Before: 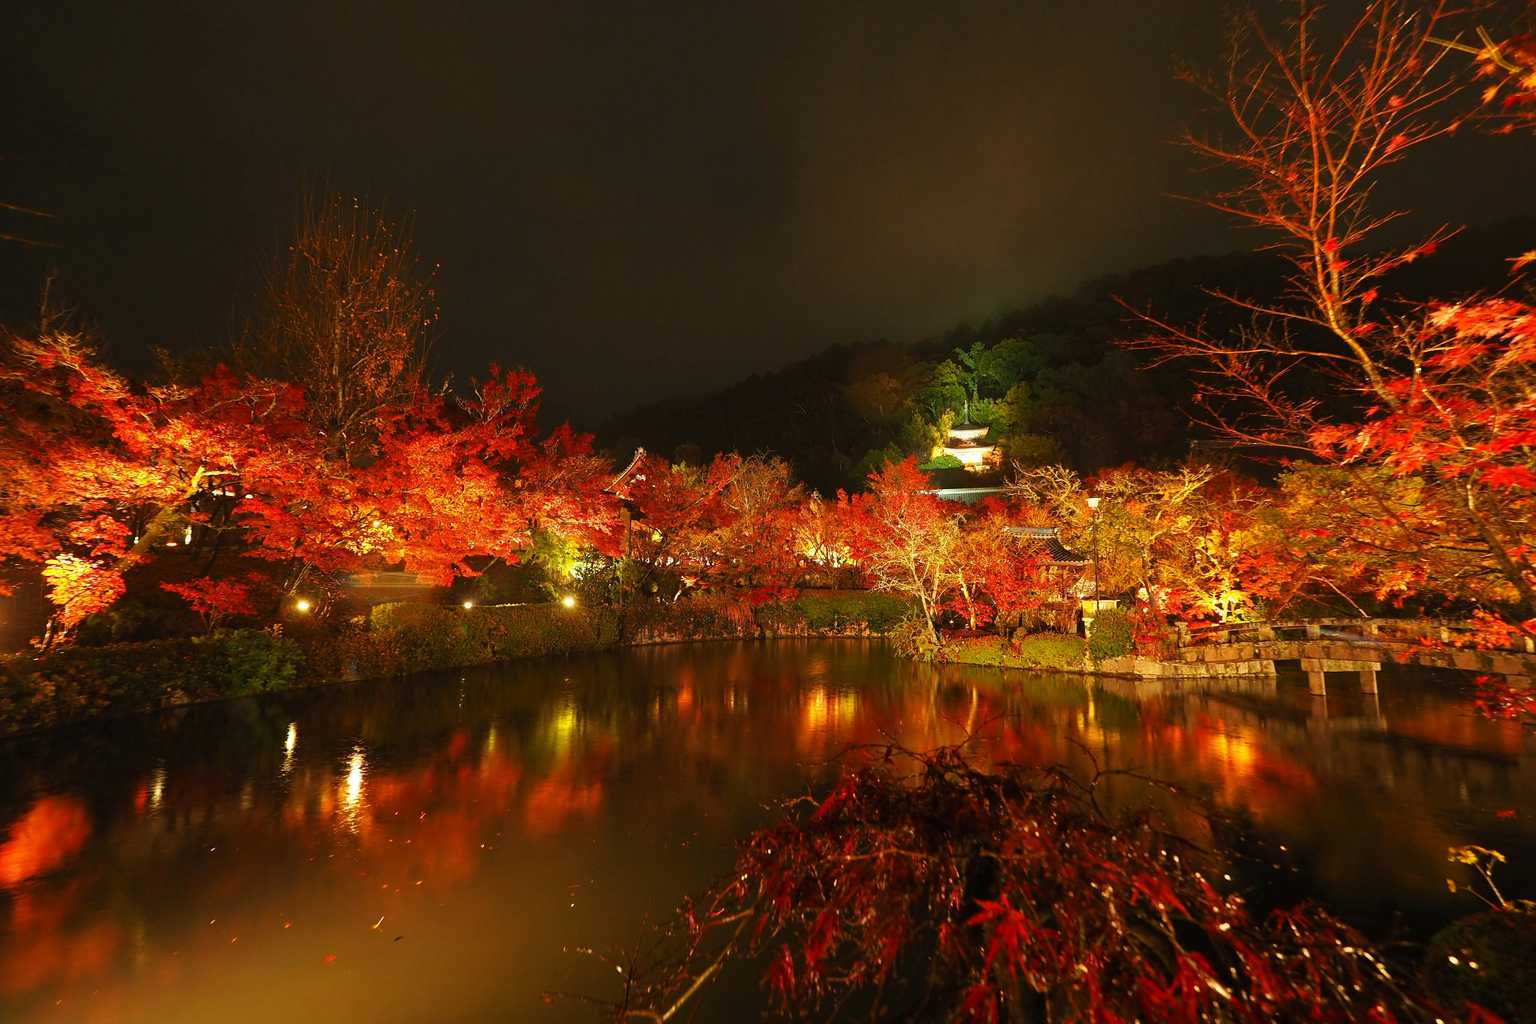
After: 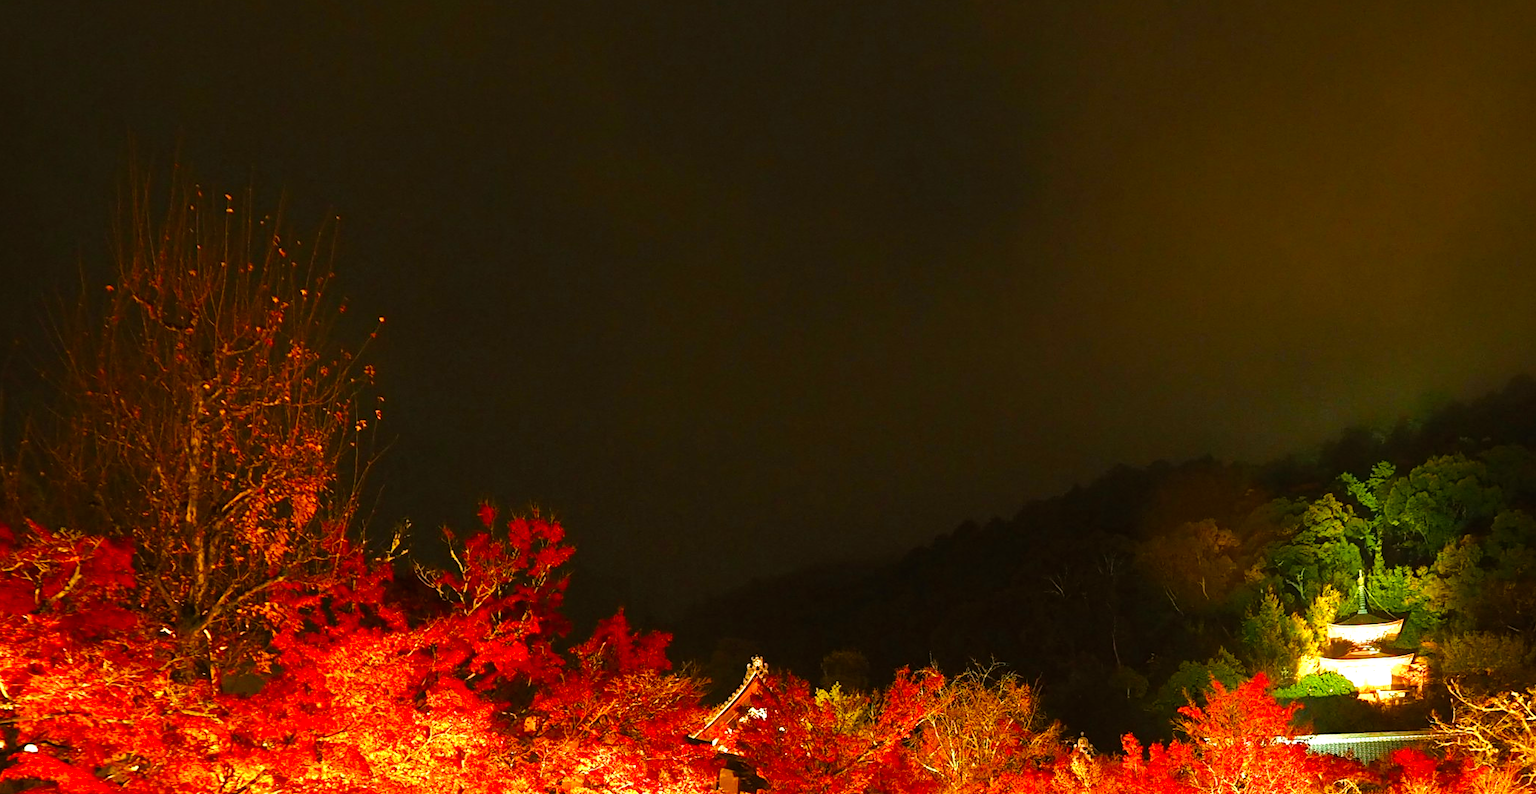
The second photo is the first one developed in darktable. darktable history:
crop: left 15.133%, top 9.112%, right 30.948%, bottom 48.878%
velvia: strength 31.86%, mid-tones bias 0.206
tone equalizer: -8 EV -0.769 EV, -7 EV -0.716 EV, -6 EV -0.617 EV, -5 EV -0.368 EV, -3 EV 0.402 EV, -2 EV 0.6 EV, -1 EV 0.684 EV, +0 EV 0.721 EV
